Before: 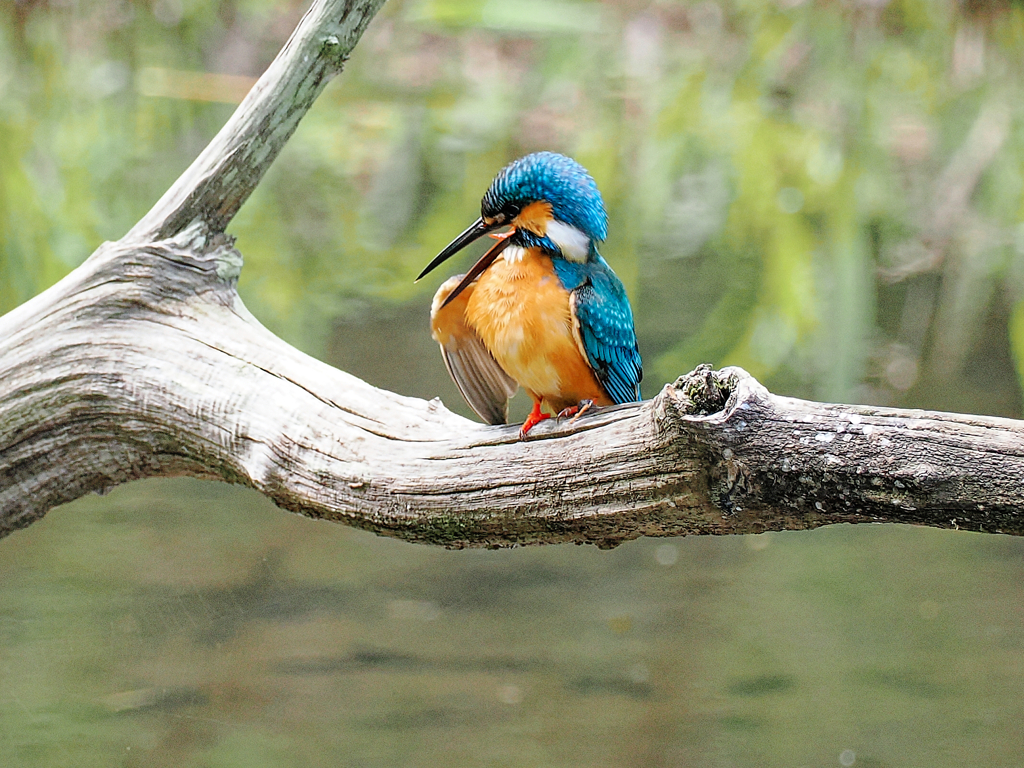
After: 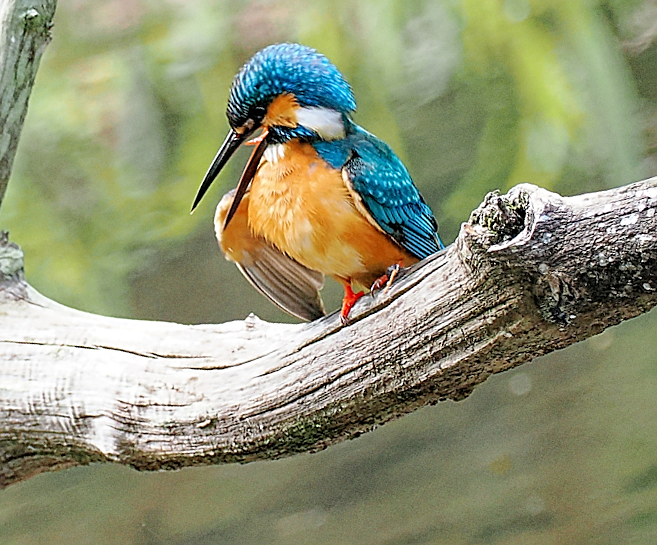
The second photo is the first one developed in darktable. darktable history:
sharpen: on, module defaults
crop and rotate: angle 19.8°, left 6.925%, right 3.698%, bottom 1.157%
